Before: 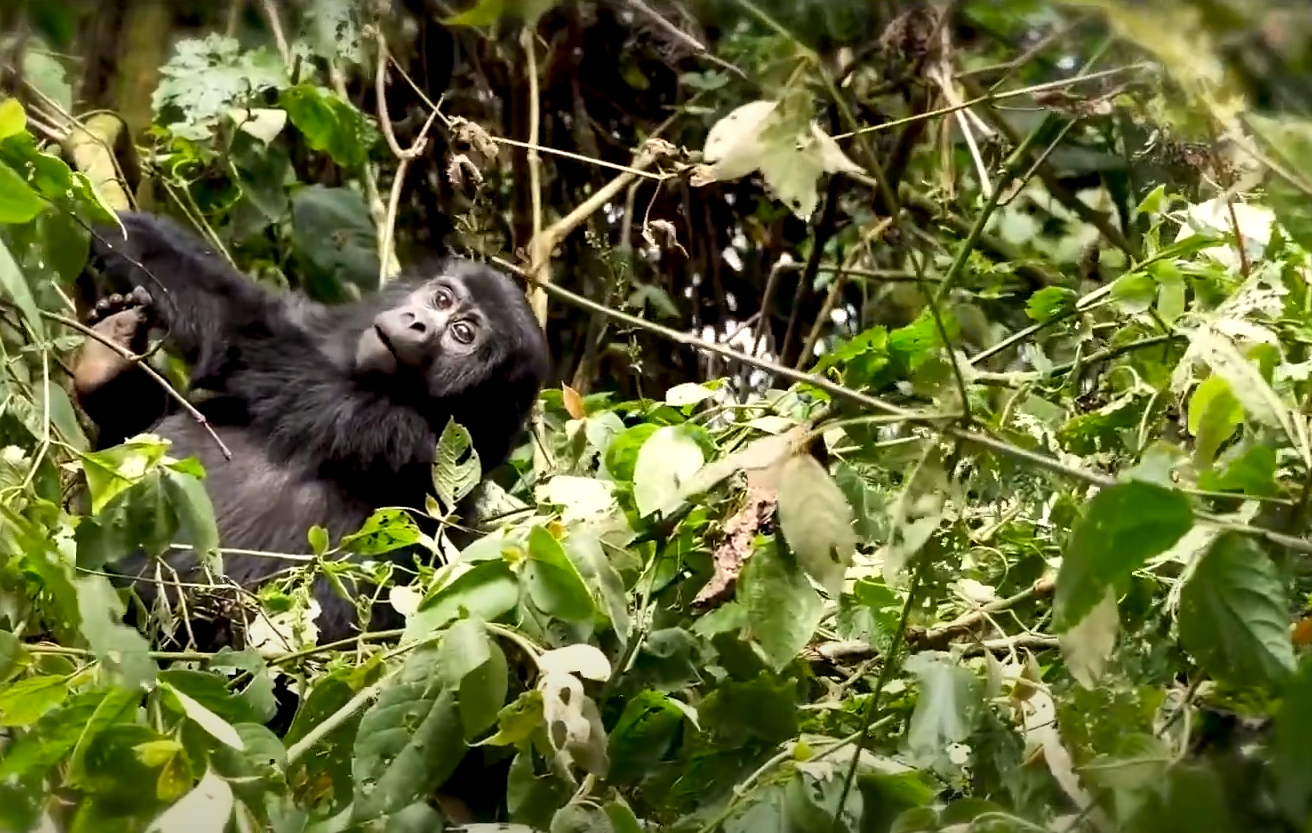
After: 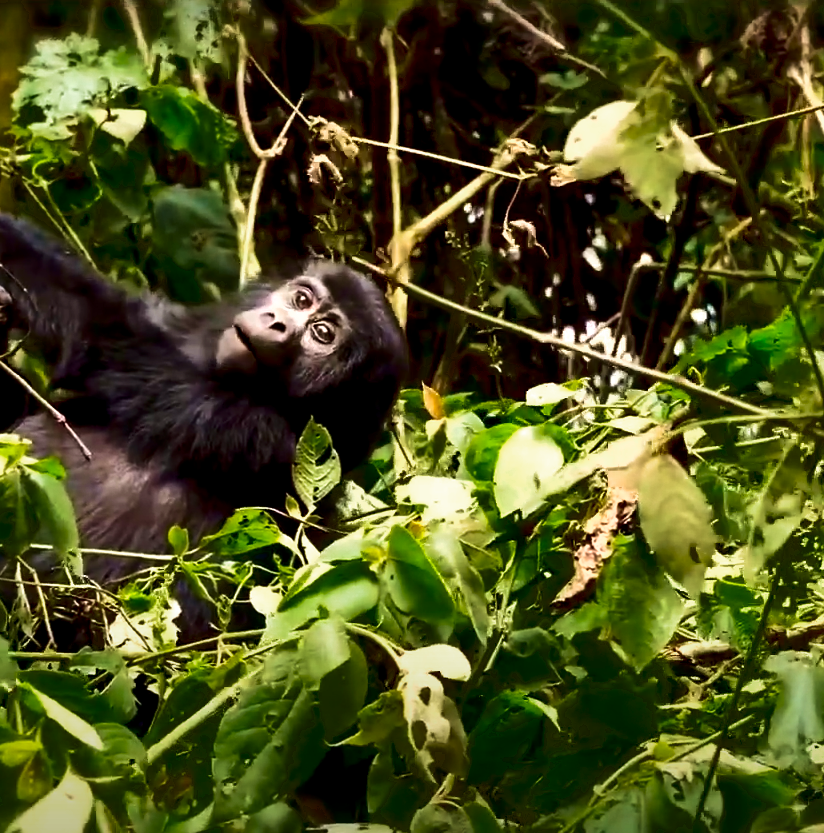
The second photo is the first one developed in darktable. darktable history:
color balance rgb: linear chroma grading › global chroma 9.173%, perceptual saturation grading › global saturation 0.501%, global vibrance 11.072%
contrast brightness saturation: contrast 0.102, brightness -0.275, saturation 0.14
crop: left 10.744%, right 26.415%
exposure: exposure 0.126 EV, compensate exposure bias true, compensate highlight preservation false
color zones: curves: ch0 [(0, 0.465) (0.092, 0.596) (0.289, 0.464) (0.429, 0.453) (0.571, 0.464) (0.714, 0.455) (0.857, 0.462) (1, 0.465)]
shadows and highlights: shadows 31.26, highlights 0.481, soften with gaussian
velvia: strength 45.56%
